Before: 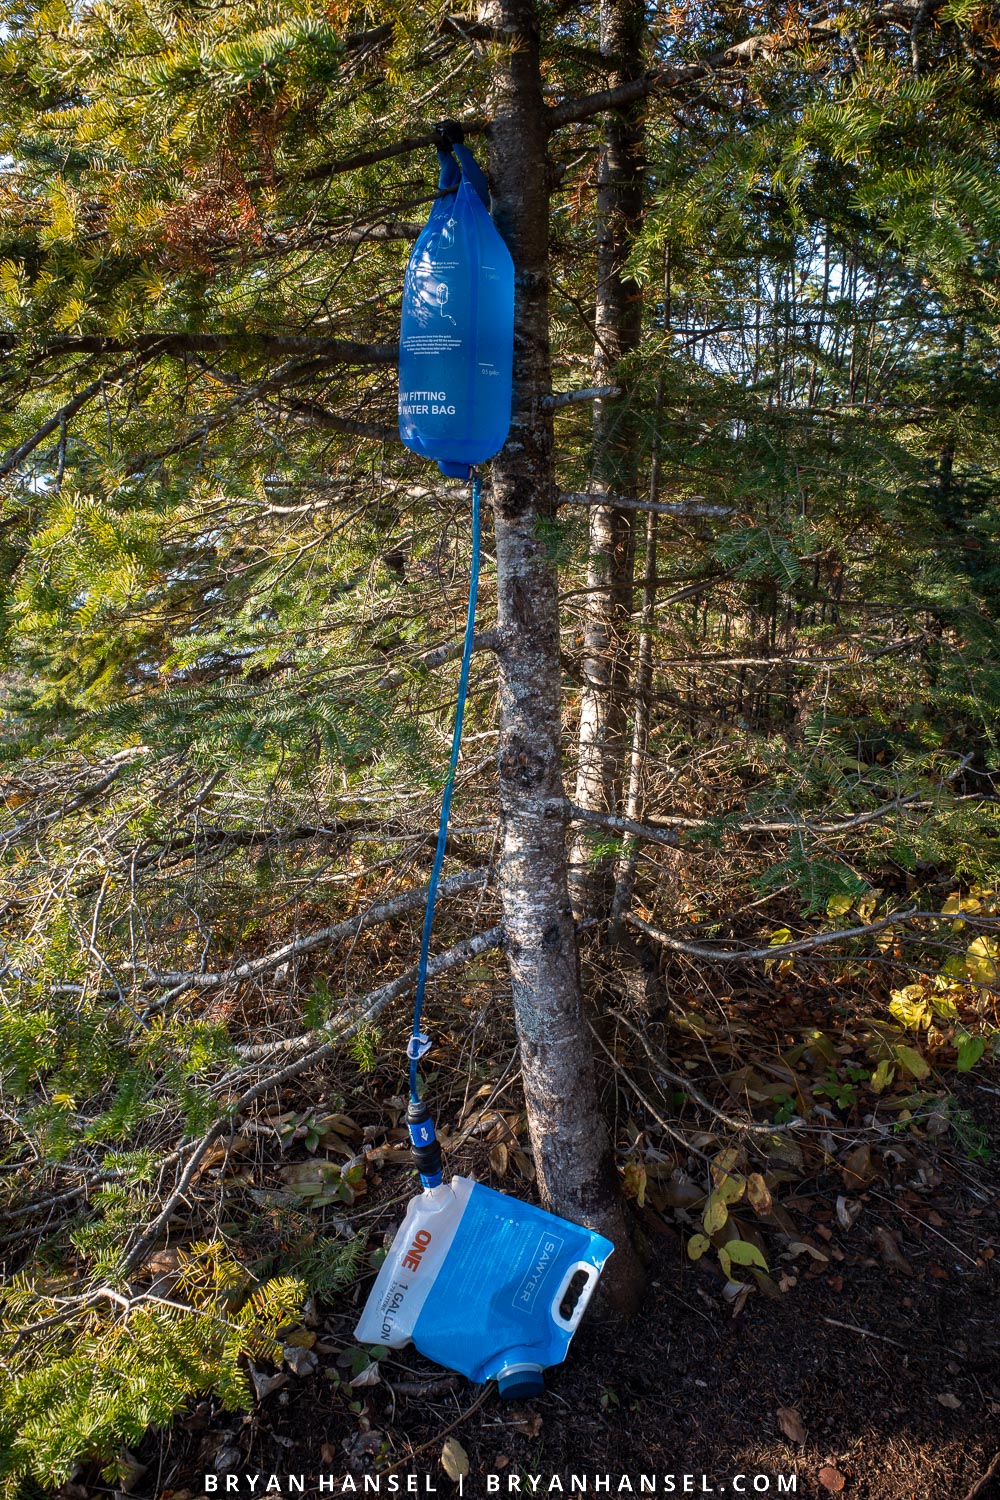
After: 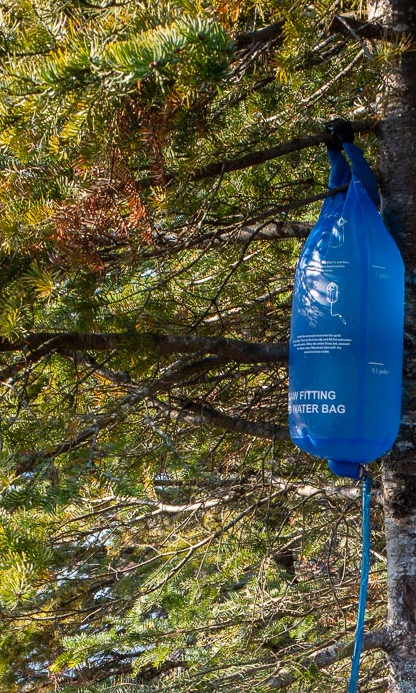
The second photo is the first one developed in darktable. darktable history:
crop and rotate: left 11.069%, top 0.073%, right 47.245%, bottom 53.726%
